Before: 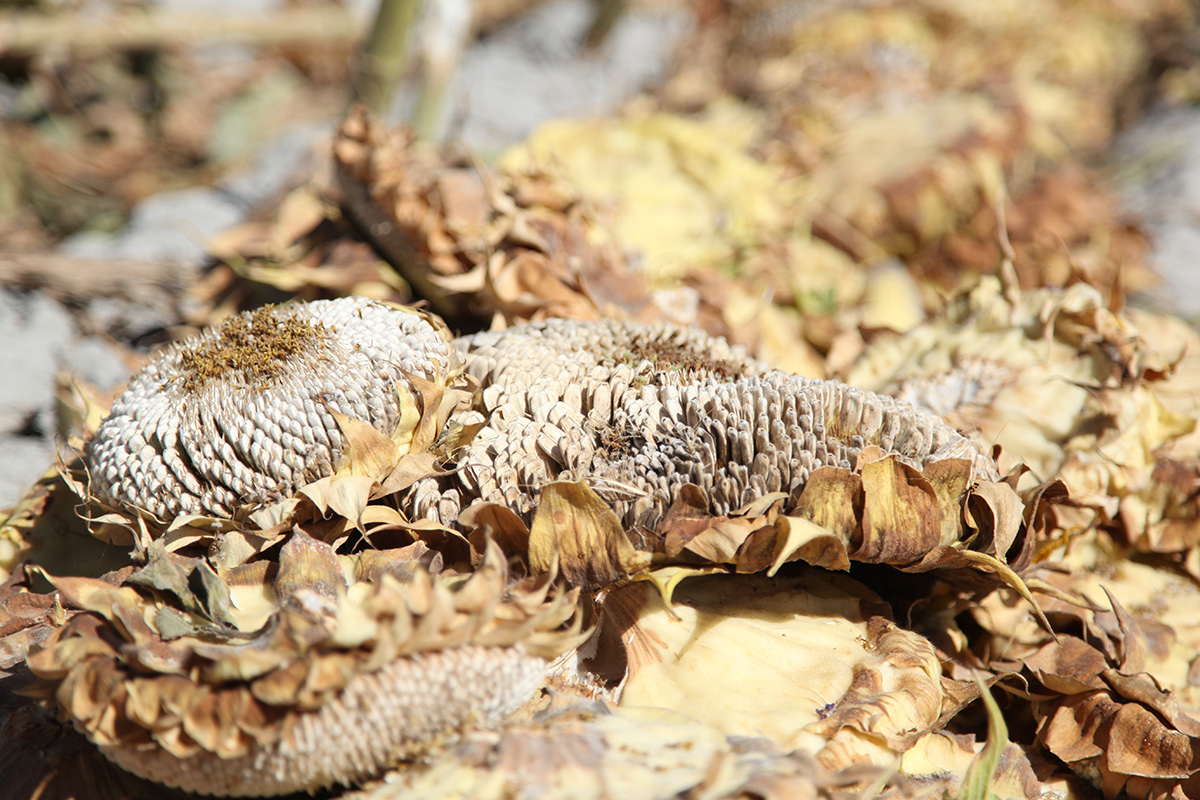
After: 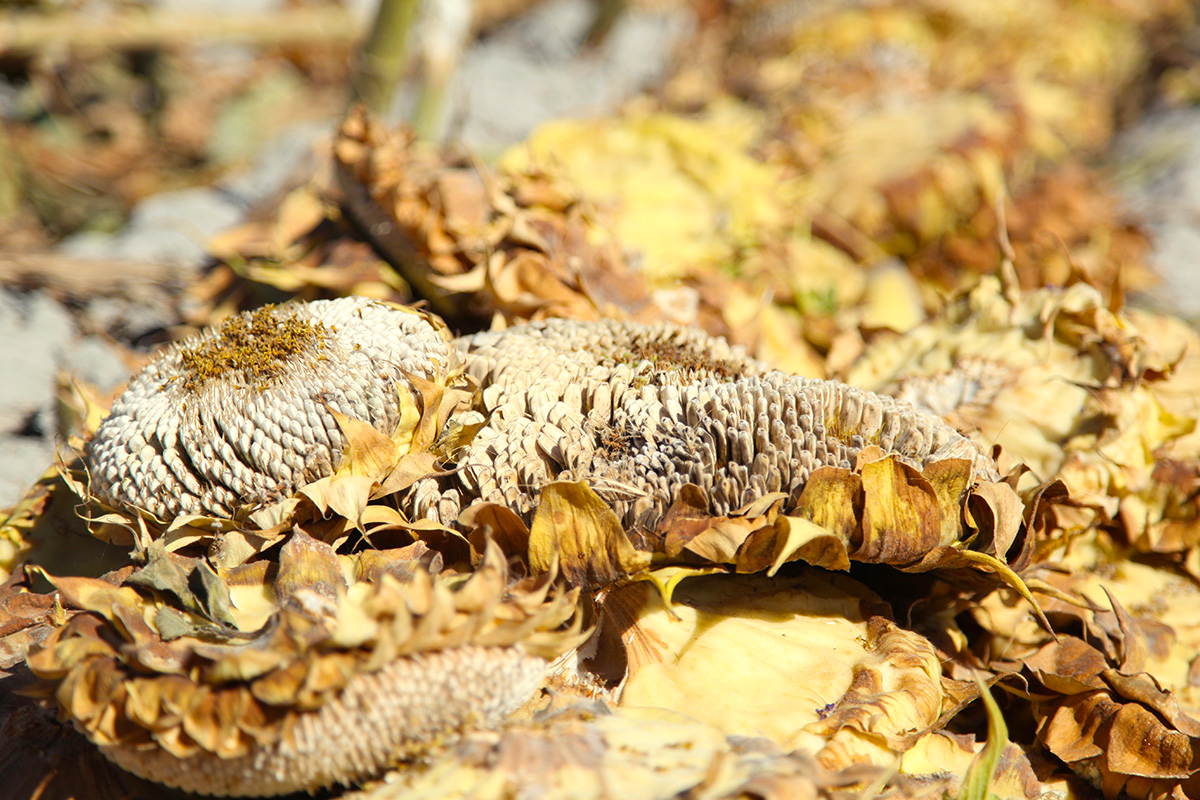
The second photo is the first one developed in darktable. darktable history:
color balance rgb: highlights gain › luminance 5.925%, highlights gain › chroma 2.636%, highlights gain › hue 87.73°, perceptual saturation grading › global saturation 30.447%
